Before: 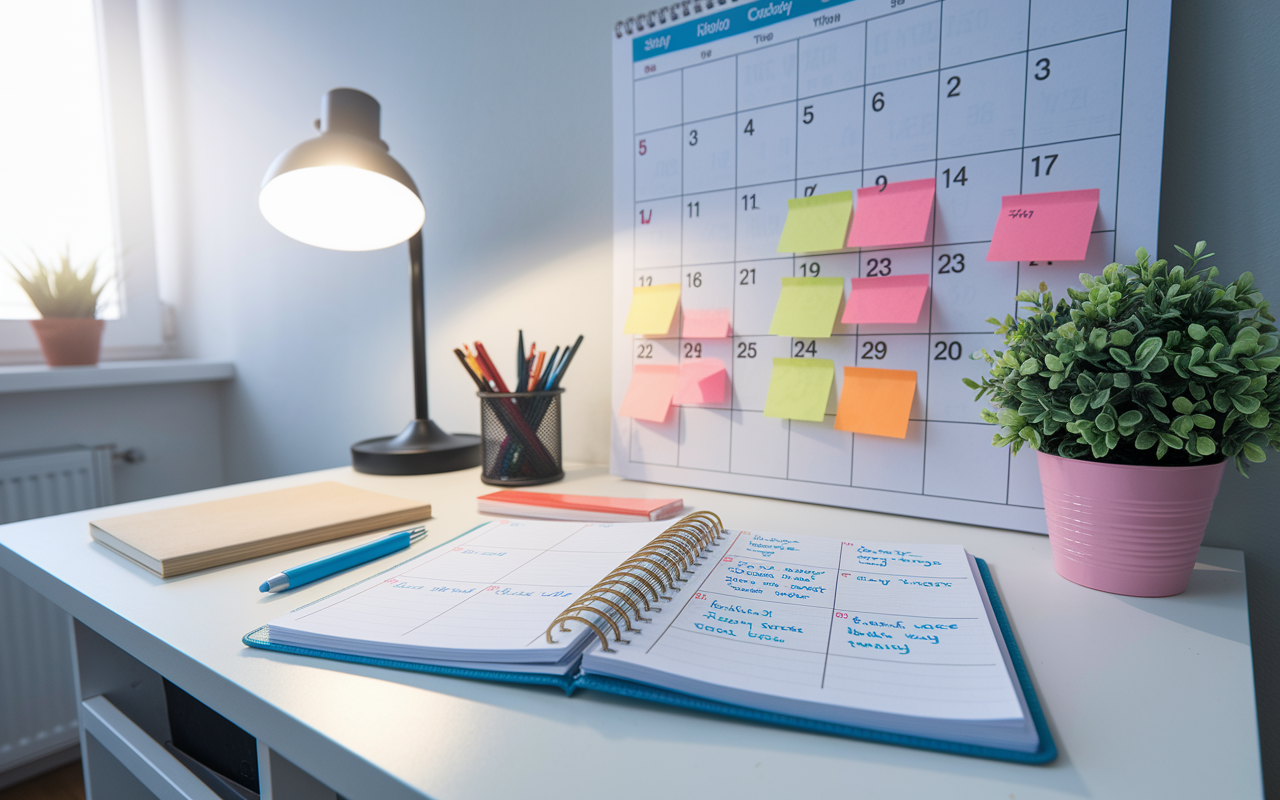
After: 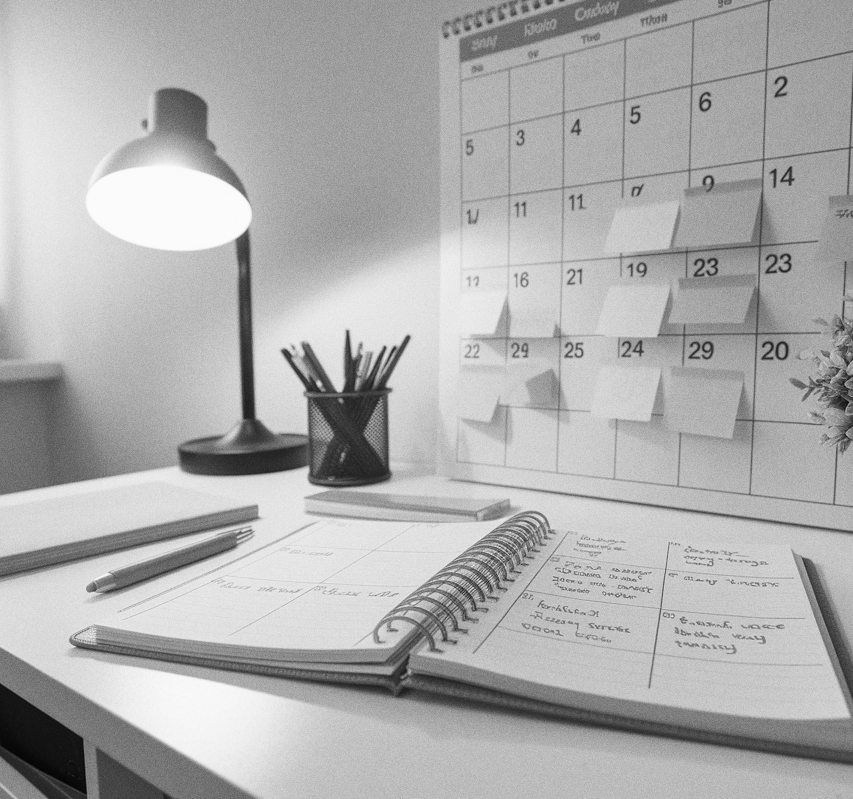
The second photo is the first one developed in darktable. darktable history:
grain: coarseness 0.47 ISO
crop and rotate: left 13.537%, right 19.796%
monochrome: on, module defaults
color correction: highlights a* 17.94, highlights b* 35.39, shadows a* 1.48, shadows b* 6.42, saturation 1.01
